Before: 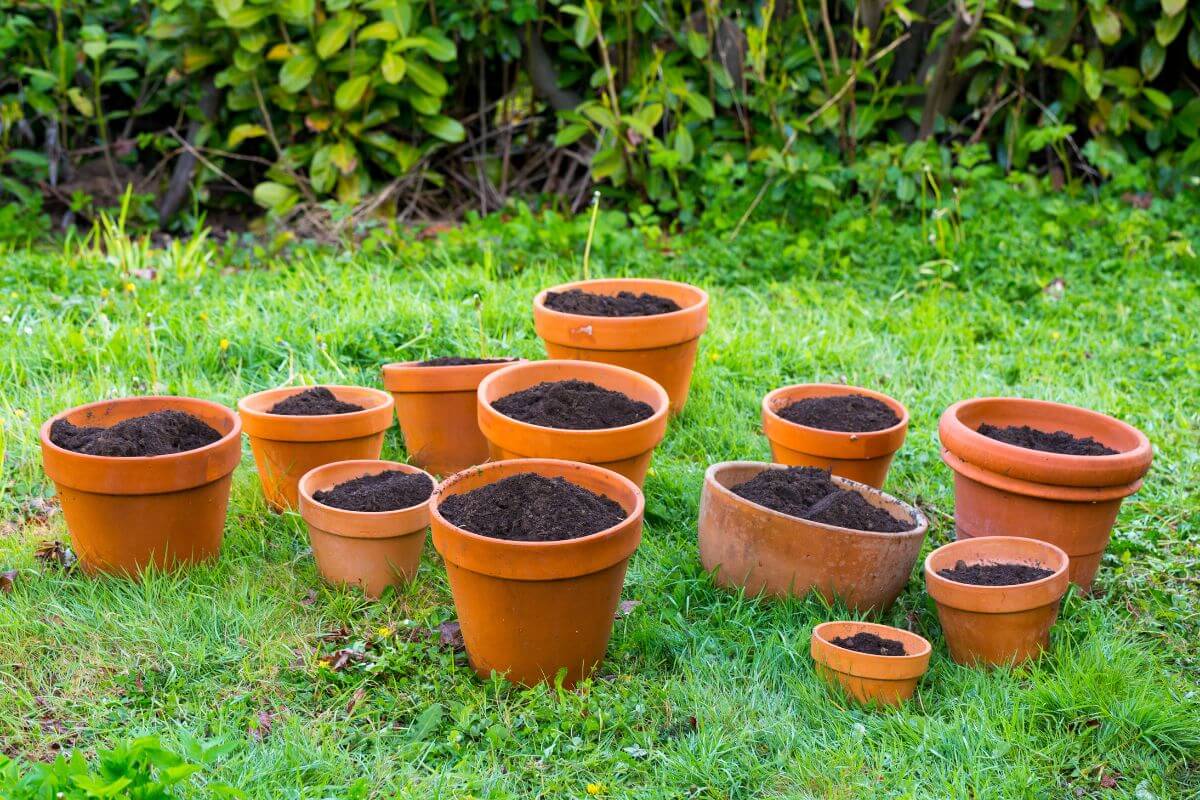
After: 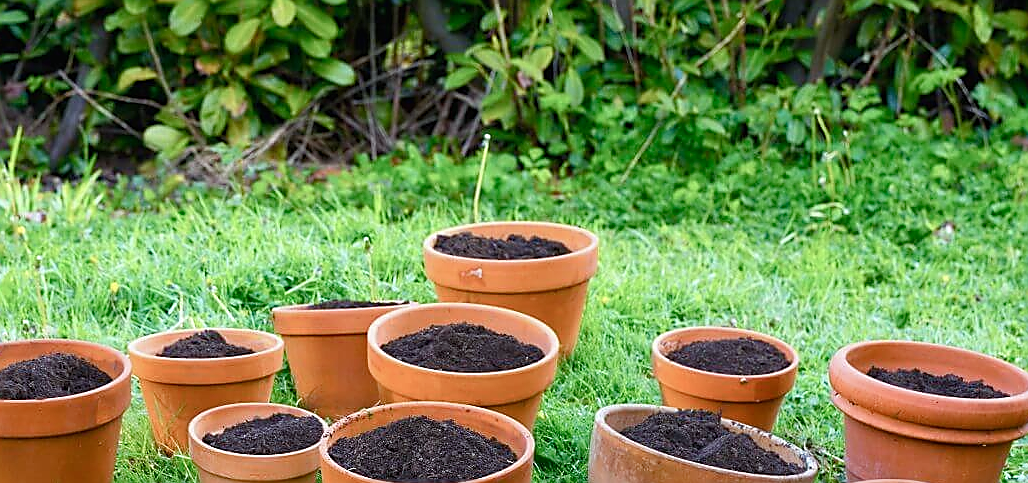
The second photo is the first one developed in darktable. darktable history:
exposure: black level correction -0.001, exposure 0.08 EV, compensate highlight preservation false
sharpen: radius 1.384, amount 1.262, threshold 0.725
color calibration: illuminant Planckian (black body), adaptation linear Bradford (ICC v4), x 0.362, y 0.366, temperature 4481.94 K
crop and rotate: left 9.25%, top 7.196%, right 5.02%, bottom 32.379%
color balance rgb: perceptual saturation grading › global saturation 0.937%, perceptual saturation grading › highlights -30.906%, perceptual saturation grading › shadows 19.677%
